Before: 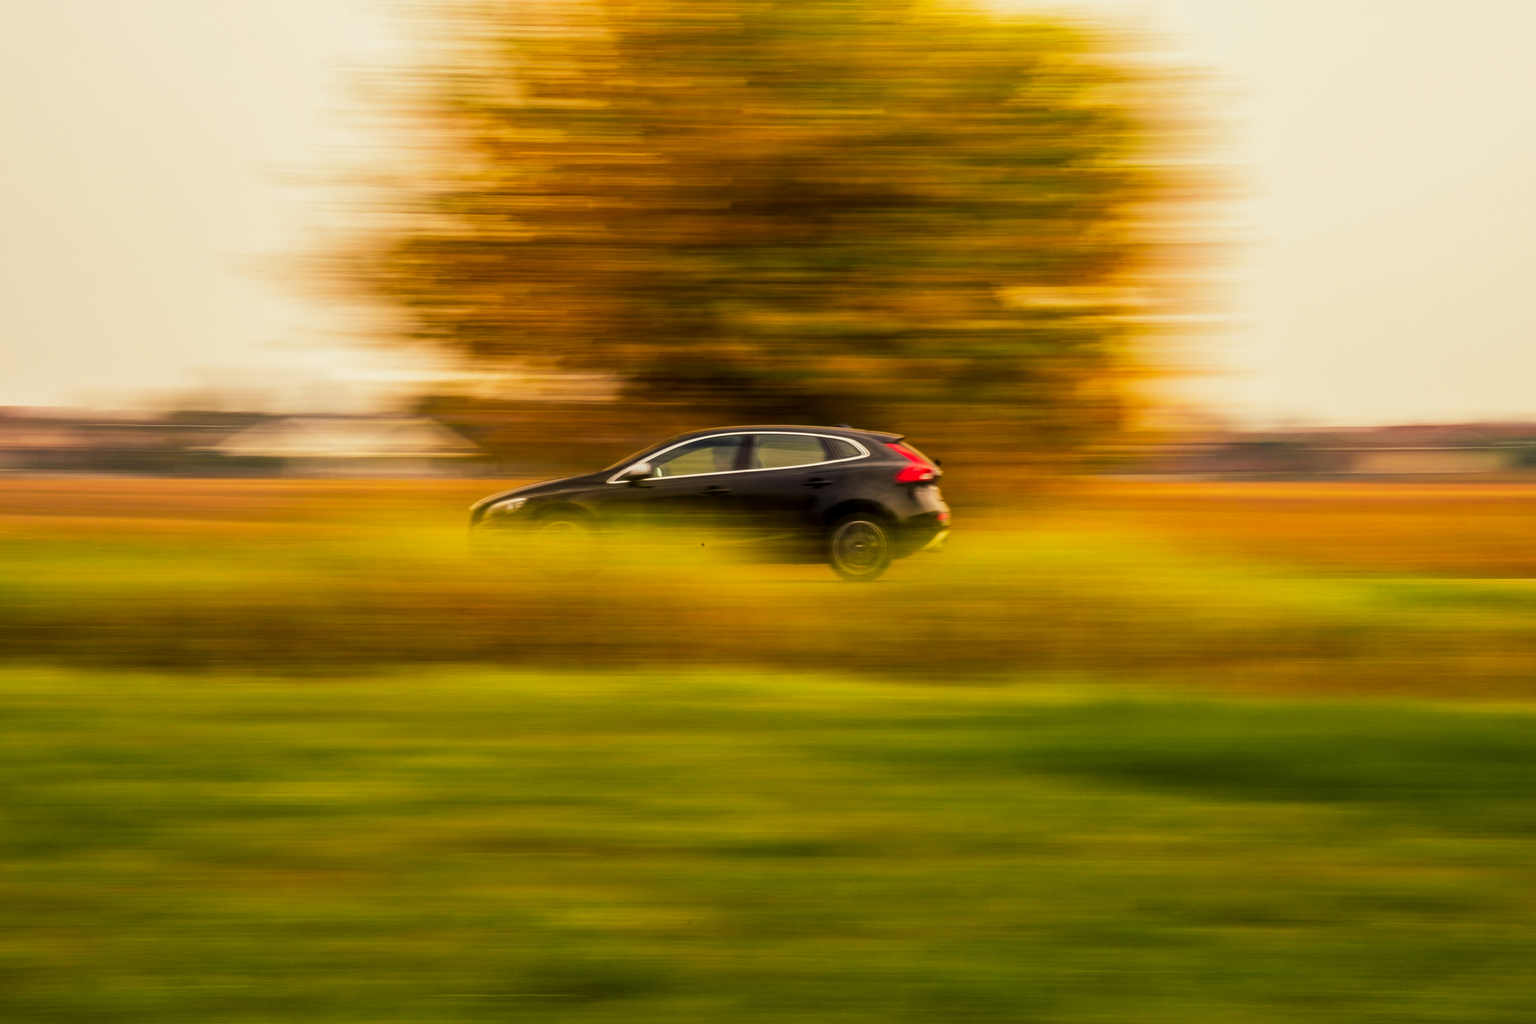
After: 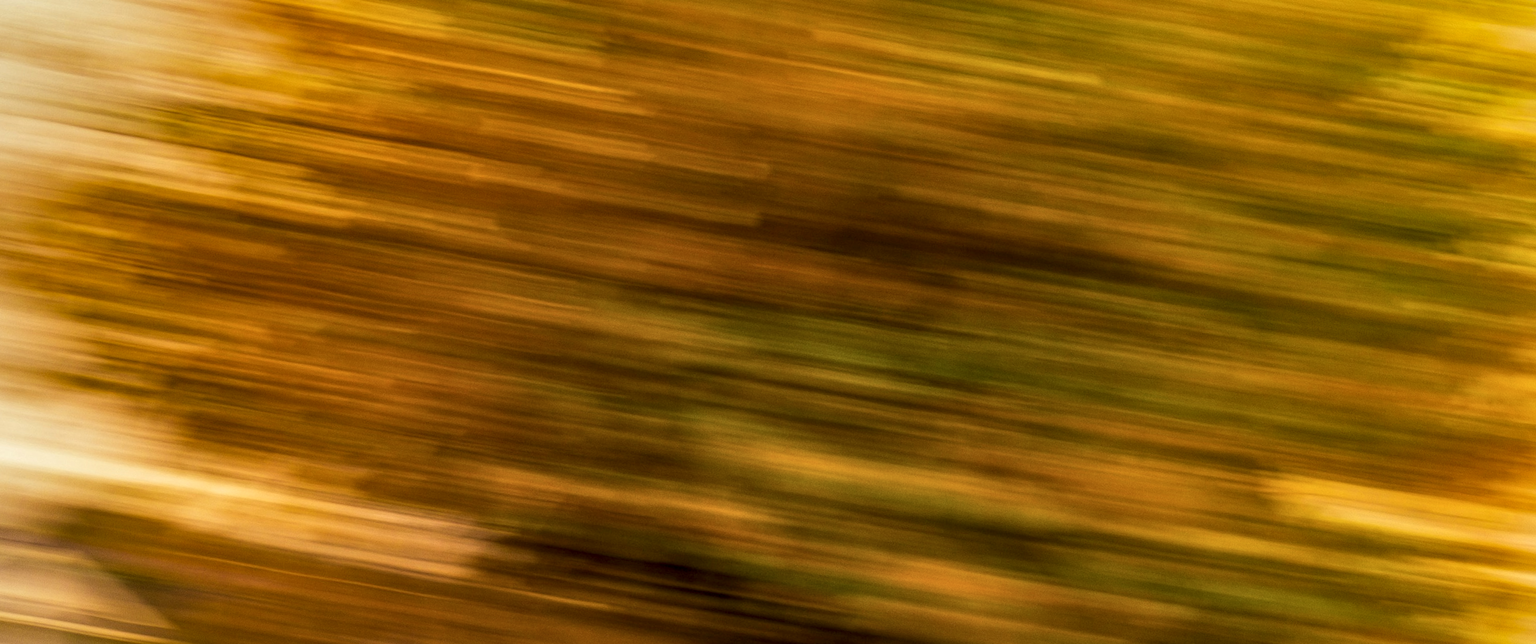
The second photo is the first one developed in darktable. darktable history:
shadows and highlights: soften with gaussian
crop: left 28.64%, top 16.832%, right 26.637%, bottom 58.055%
local contrast: detail 130%
rotate and perspective: rotation 9.12°, automatic cropping off
